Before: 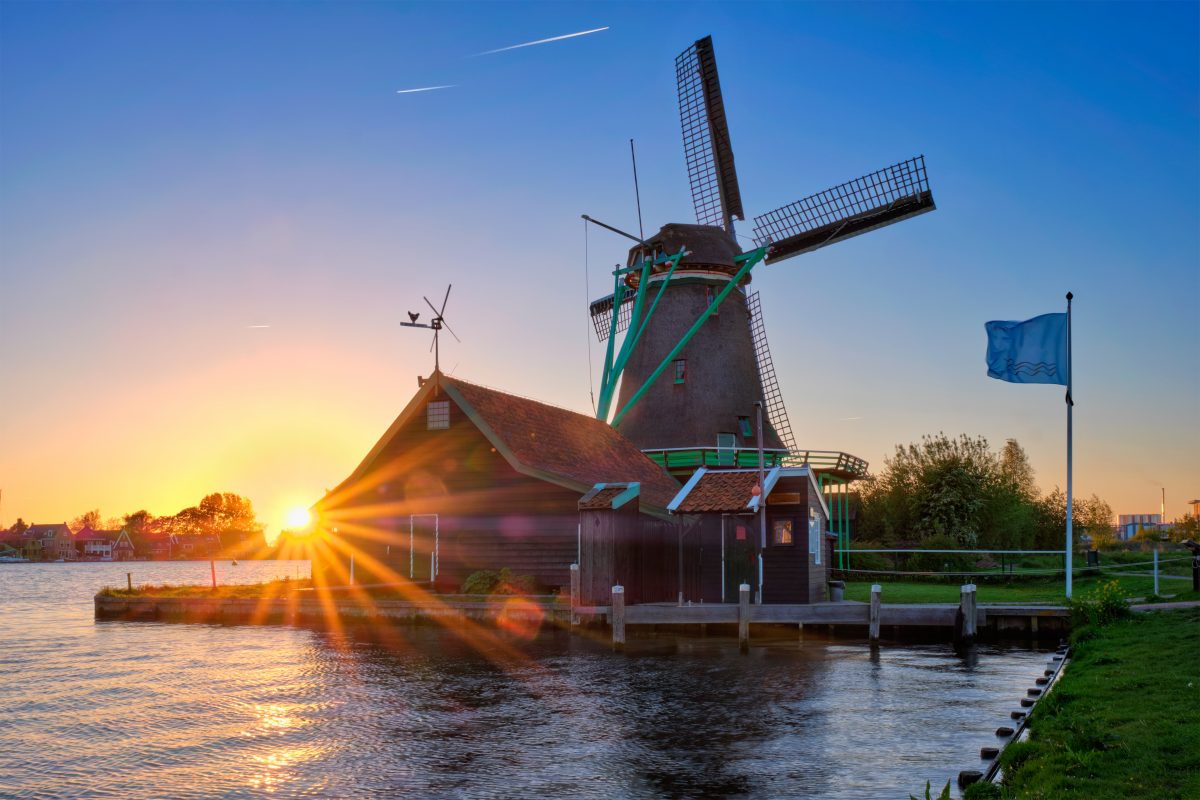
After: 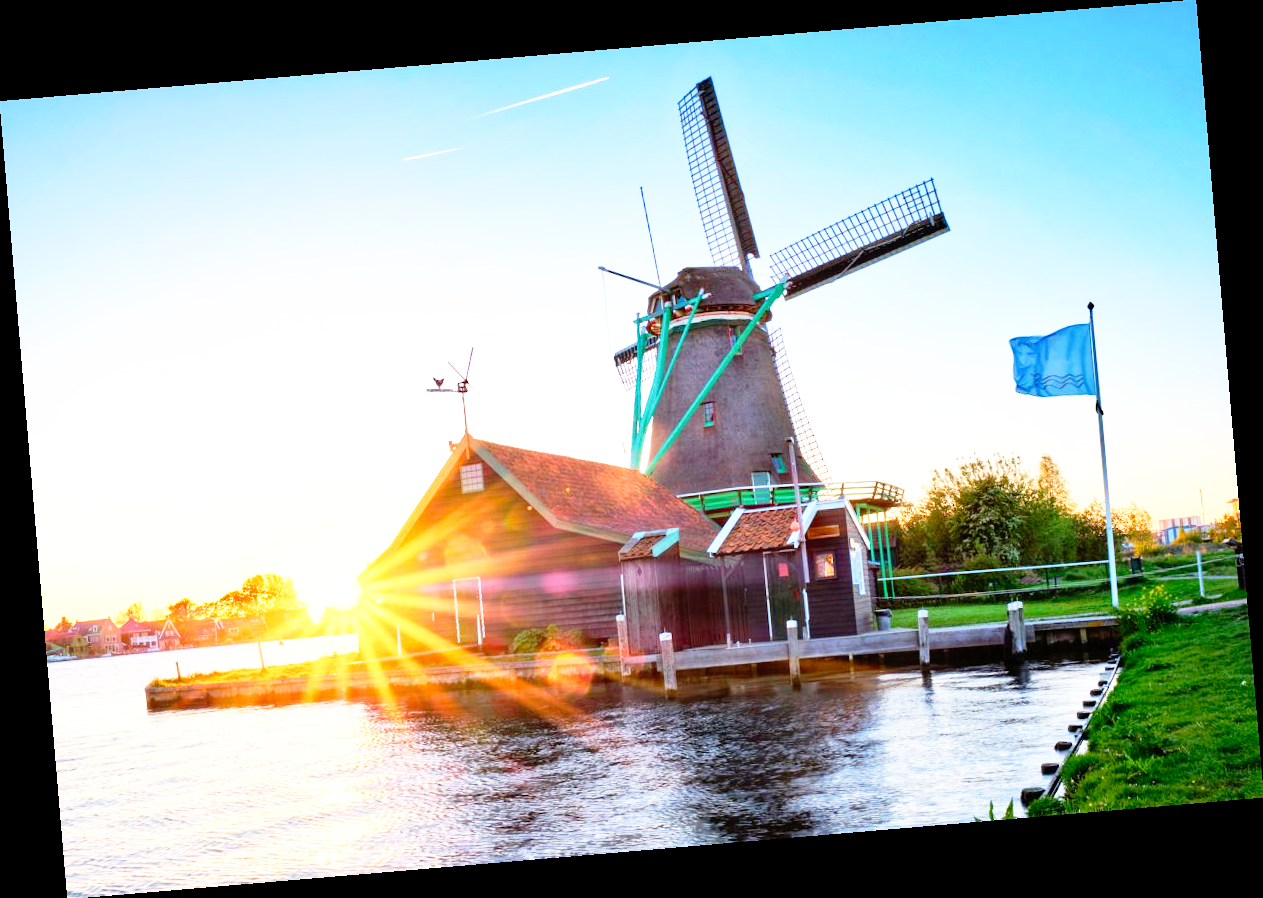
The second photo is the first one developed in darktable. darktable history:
rotate and perspective: rotation -4.86°, automatic cropping off
base curve: curves: ch0 [(0, 0) (0.012, 0.01) (0.073, 0.168) (0.31, 0.711) (0.645, 0.957) (1, 1)], preserve colors none
exposure: exposure 1.137 EV, compensate highlight preservation false
